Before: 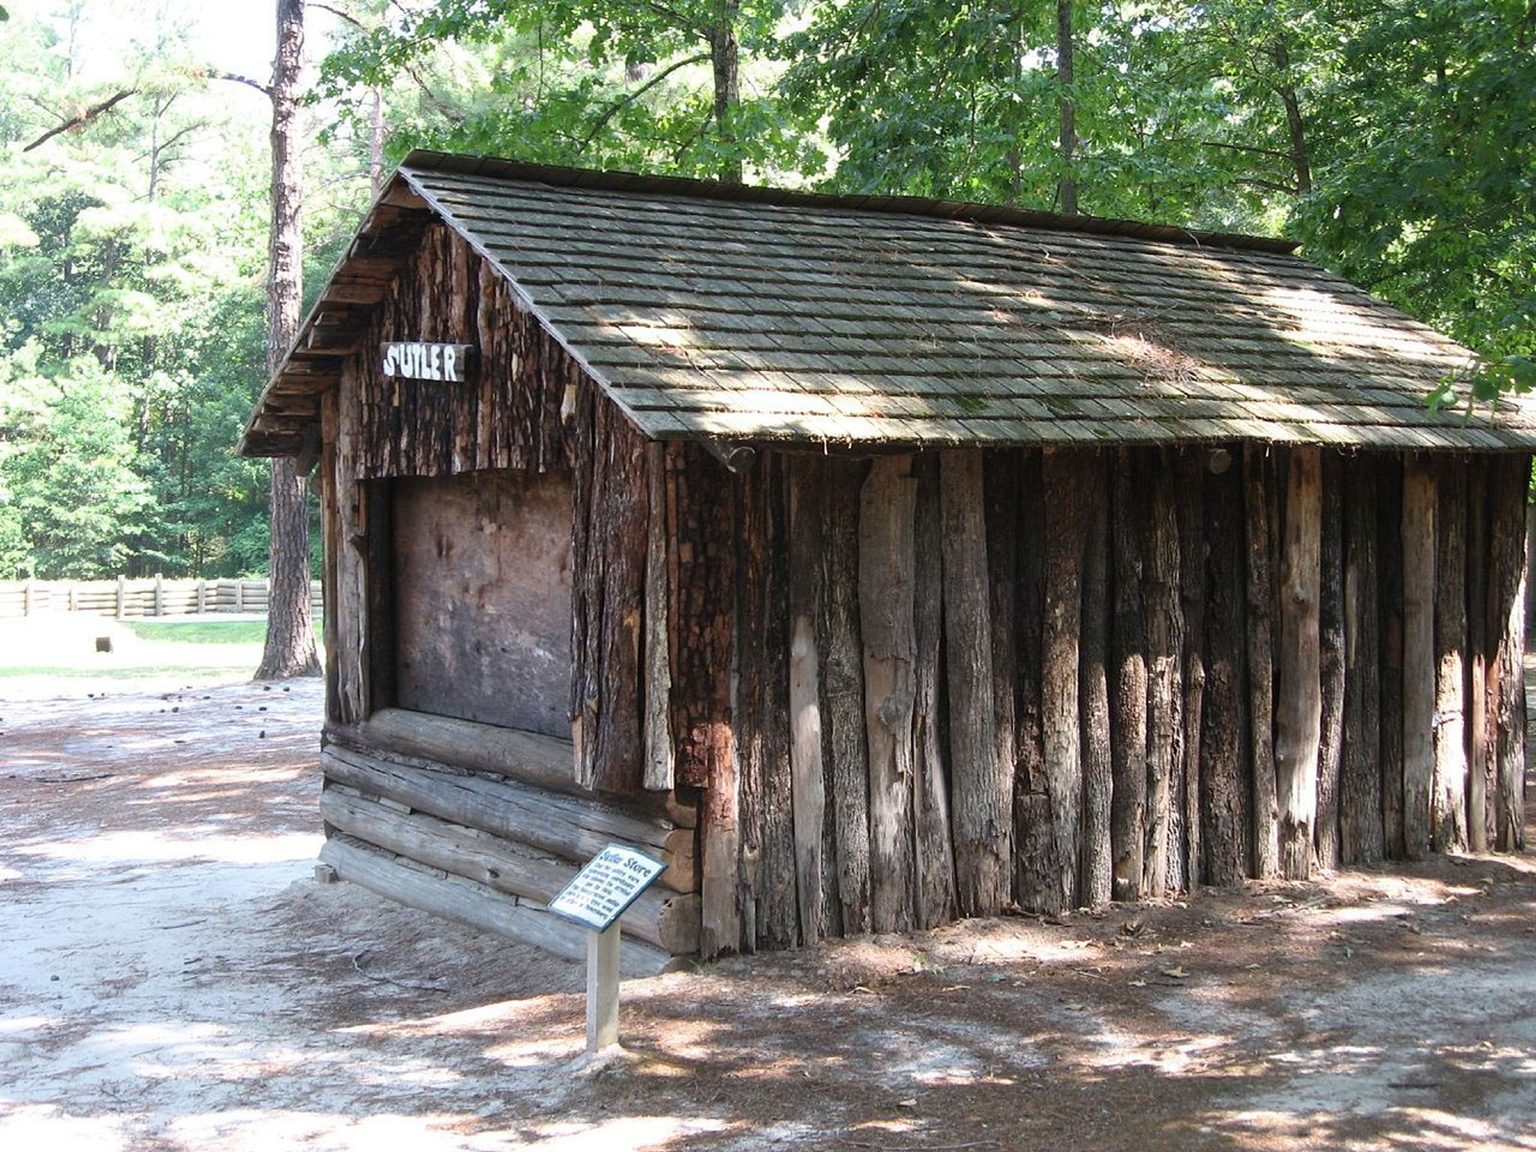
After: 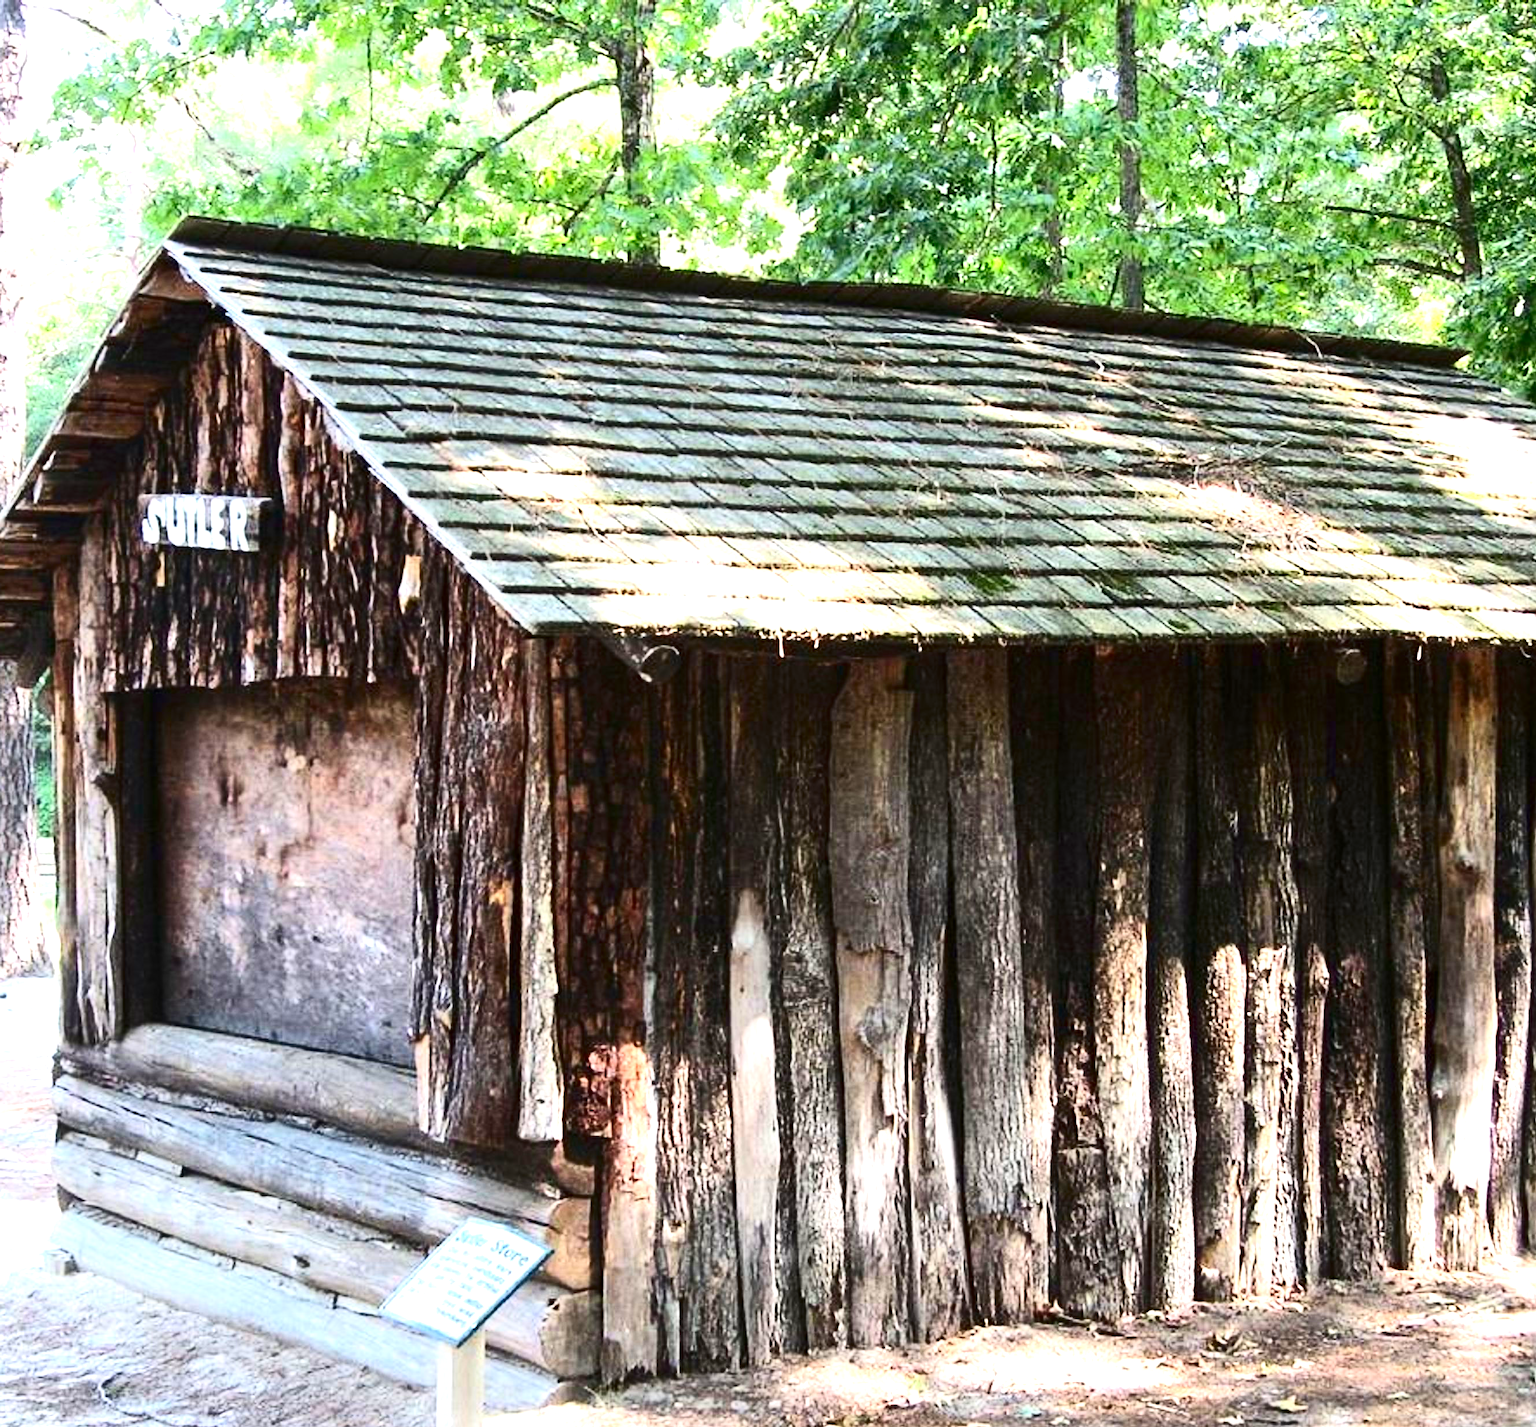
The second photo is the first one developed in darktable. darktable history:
contrast brightness saturation: contrast 0.309, brightness -0.068, saturation 0.171
crop: left 18.552%, right 12.196%, bottom 14.144%
exposure: black level correction 0, exposure 1.374 EV, compensate highlight preservation false
color zones: curves: ch0 [(0, 0.5) (0.143, 0.5) (0.286, 0.5) (0.429, 0.5) (0.571, 0.5) (0.714, 0.476) (0.857, 0.5) (1, 0.5)]; ch2 [(0, 0.5) (0.143, 0.5) (0.286, 0.5) (0.429, 0.5) (0.571, 0.5) (0.714, 0.487) (0.857, 0.5) (1, 0.5)]
